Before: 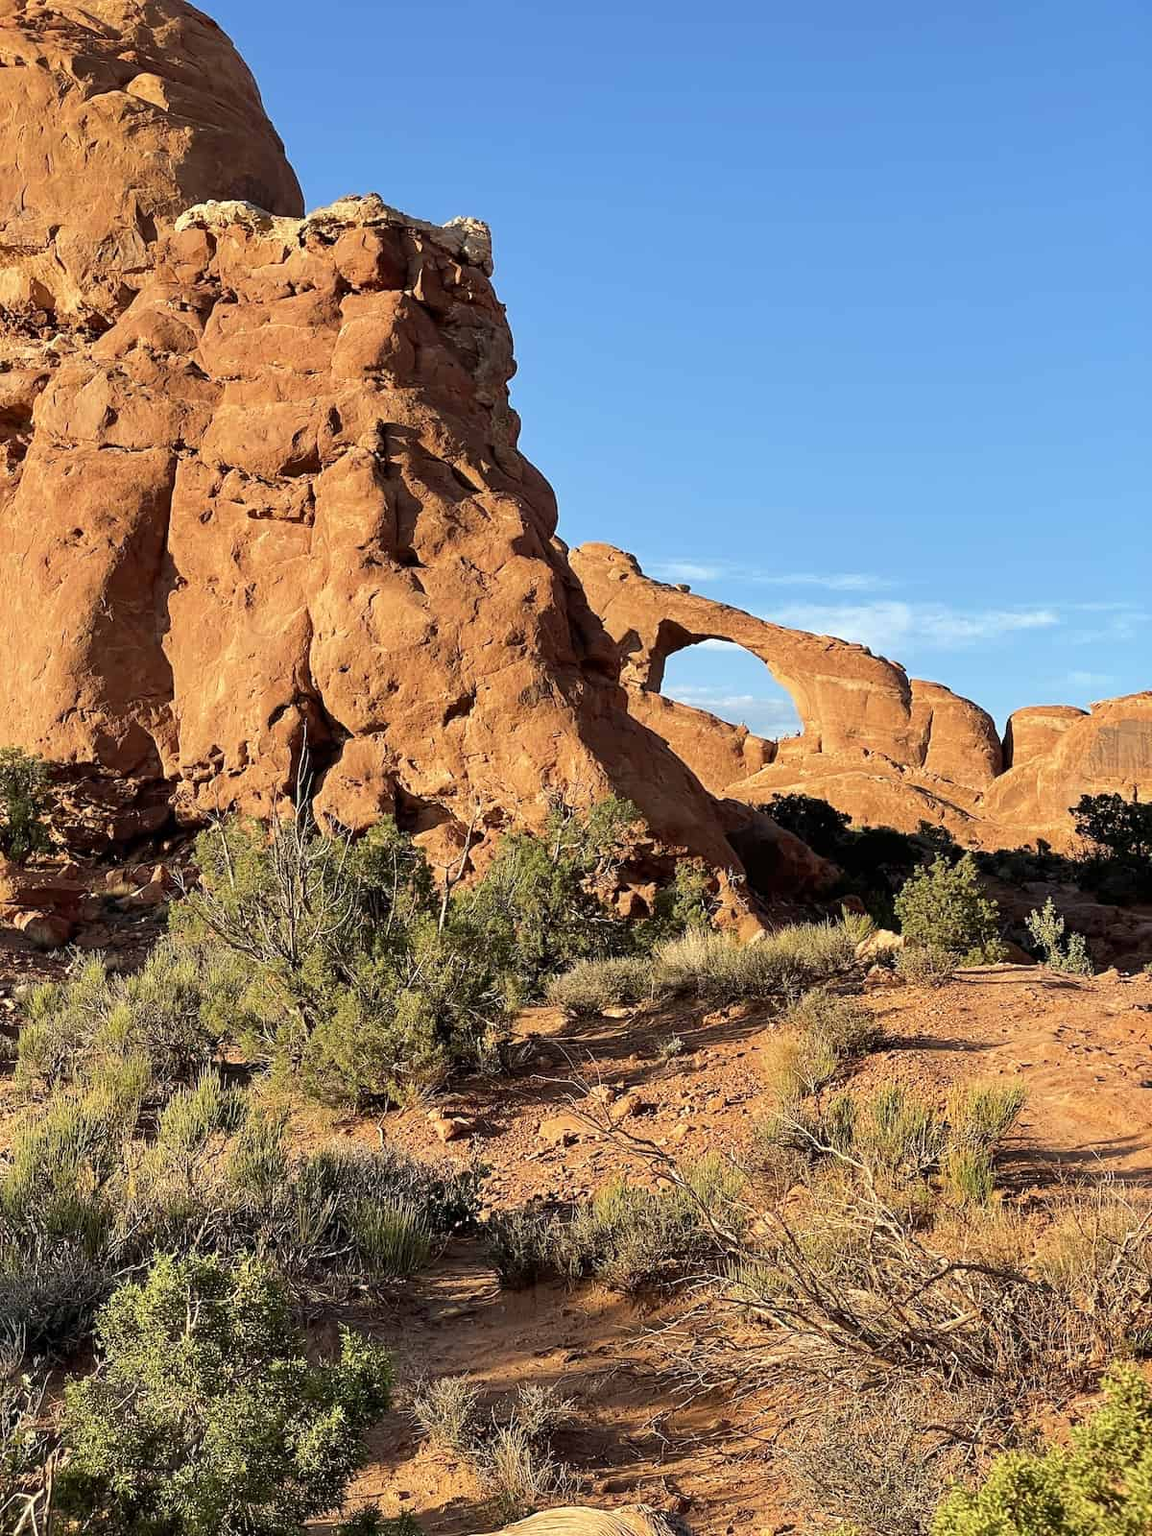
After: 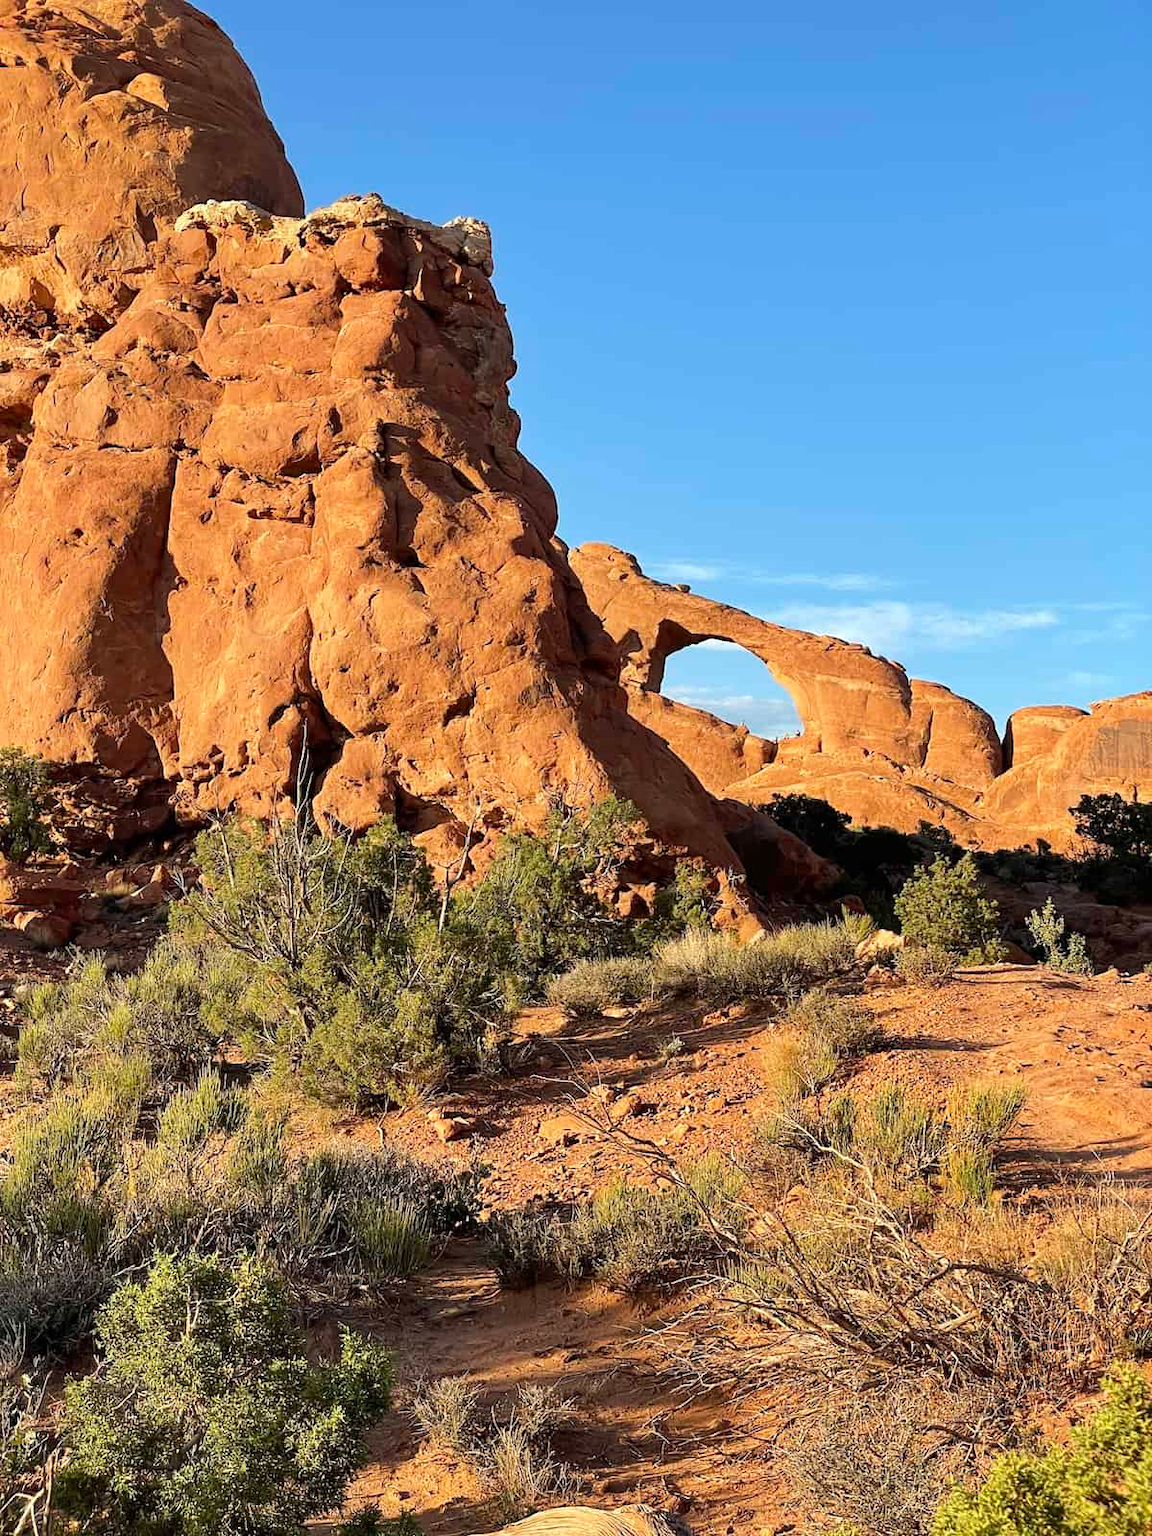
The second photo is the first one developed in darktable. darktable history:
levels: levels [0, 0.492, 0.984]
